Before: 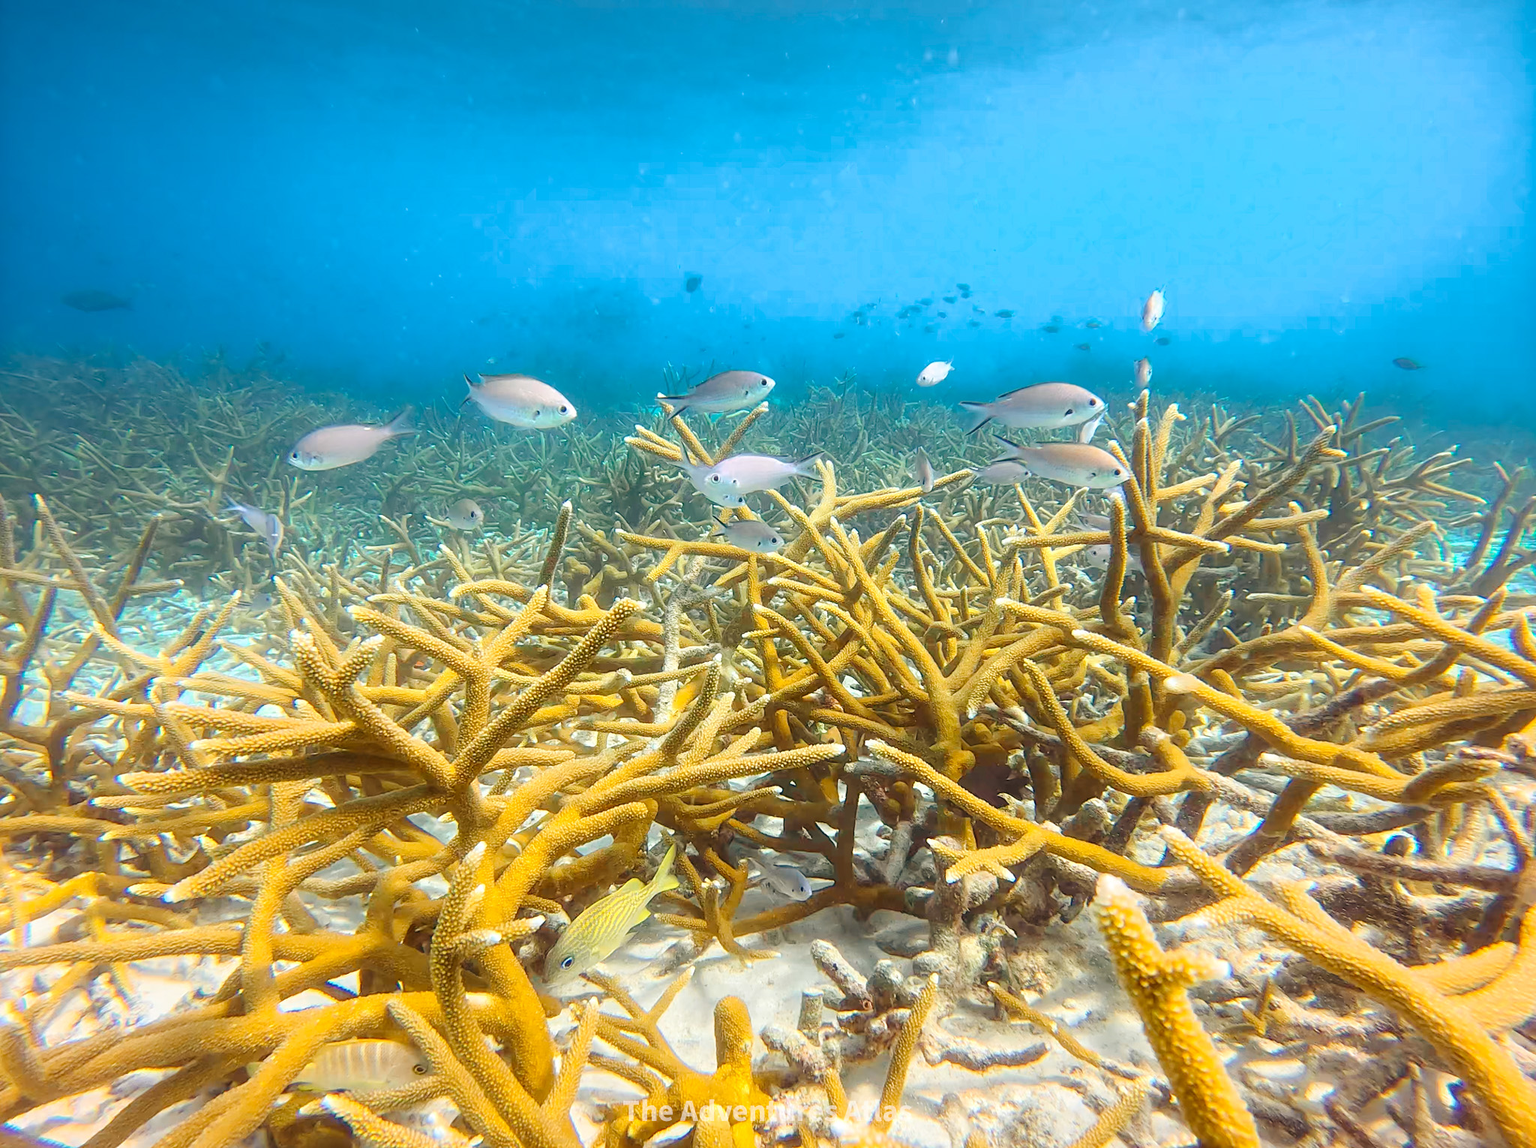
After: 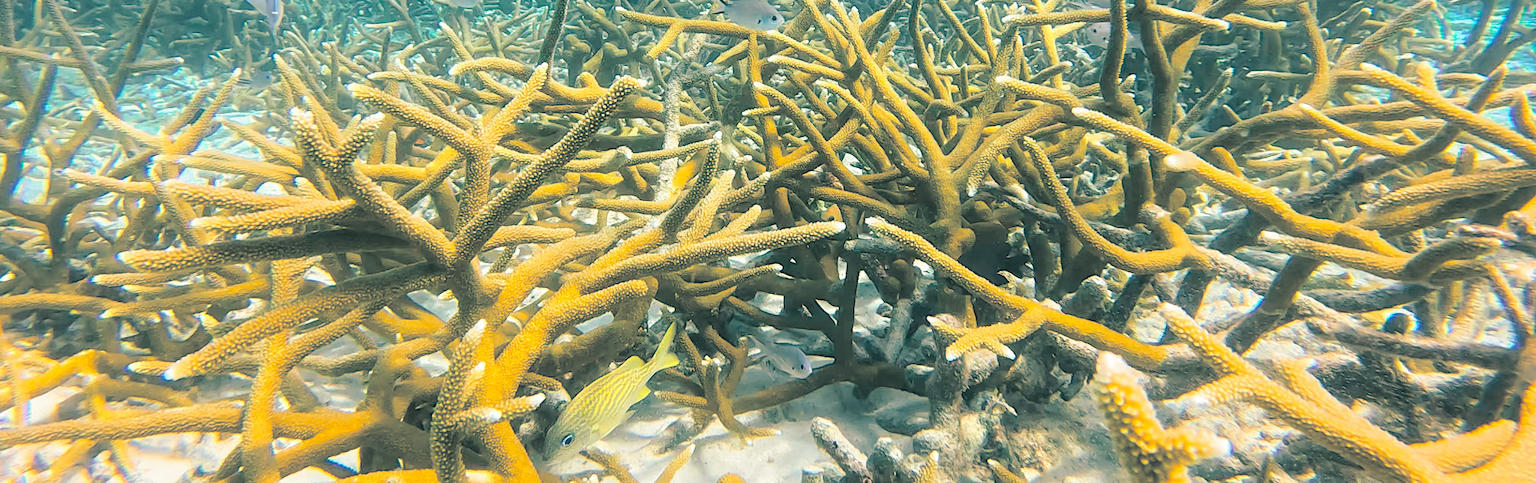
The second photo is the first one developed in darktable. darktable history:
split-toning: shadows › hue 186.43°, highlights › hue 49.29°, compress 30.29%
crop: top 45.551%, bottom 12.262%
